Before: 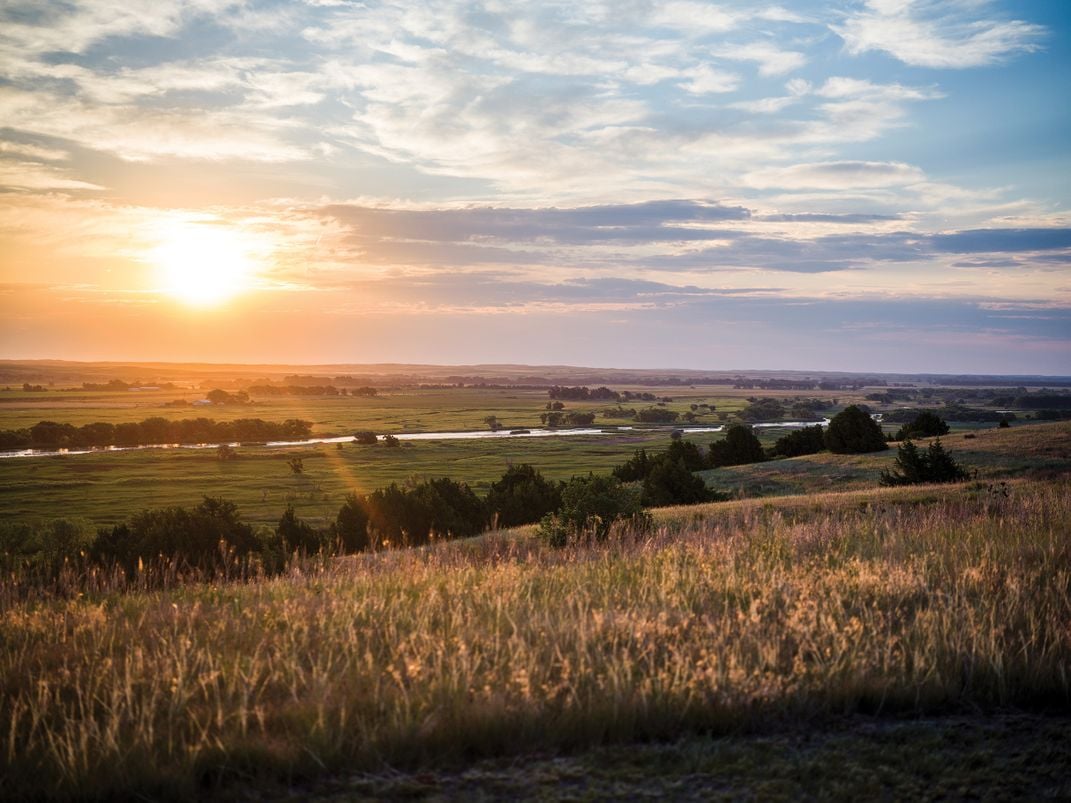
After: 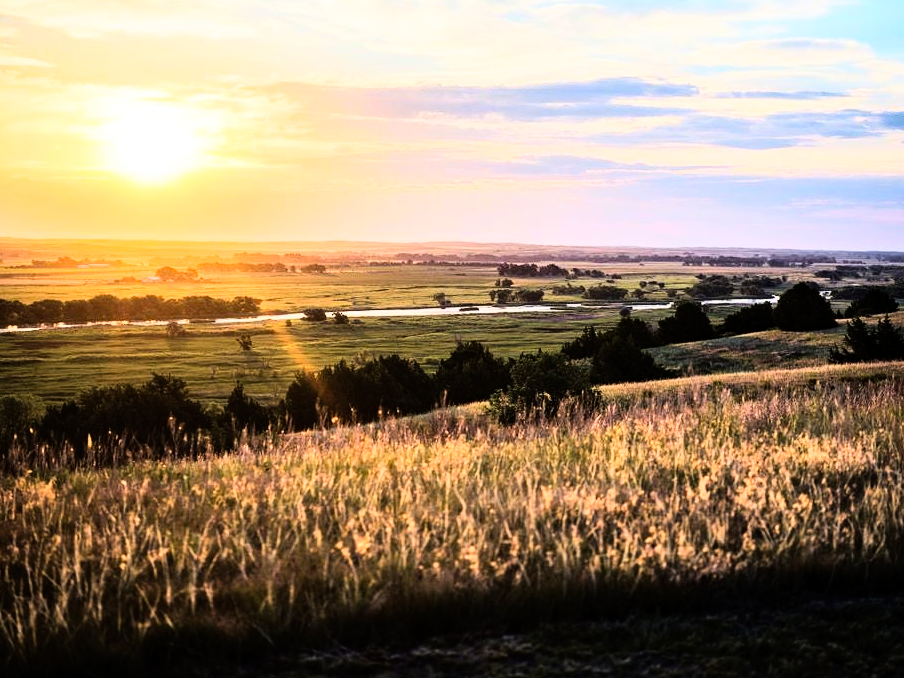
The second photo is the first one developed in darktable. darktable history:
rgb curve: curves: ch0 [(0, 0) (0.21, 0.15) (0.24, 0.21) (0.5, 0.75) (0.75, 0.96) (0.89, 0.99) (1, 1)]; ch1 [(0, 0.02) (0.21, 0.13) (0.25, 0.2) (0.5, 0.67) (0.75, 0.9) (0.89, 0.97) (1, 1)]; ch2 [(0, 0.02) (0.21, 0.13) (0.25, 0.2) (0.5, 0.67) (0.75, 0.9) (0.89, 0.97) (1, 1)], compensate middle gray true
haze removal: strength 0.29, distance 0.25, compatibility mode true, adaptive false
crop and rotate: left 4.842%, top 15.51%, right 10.668%
